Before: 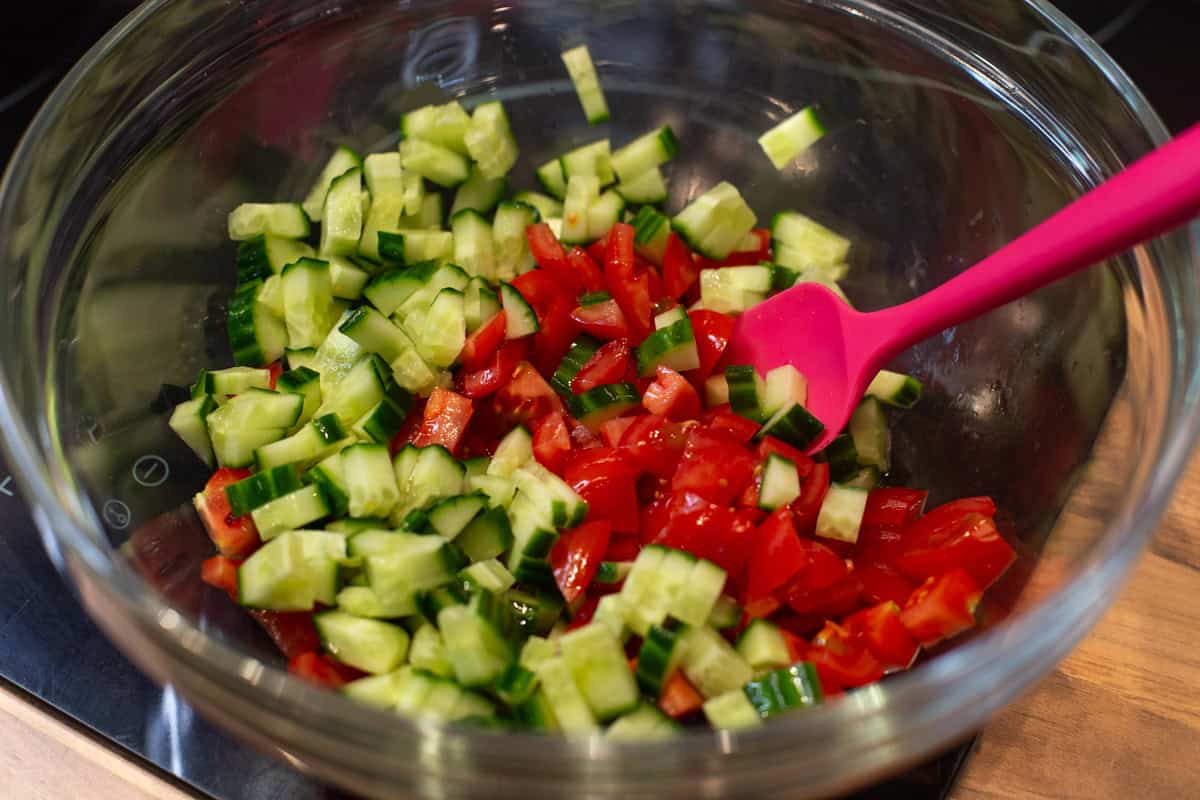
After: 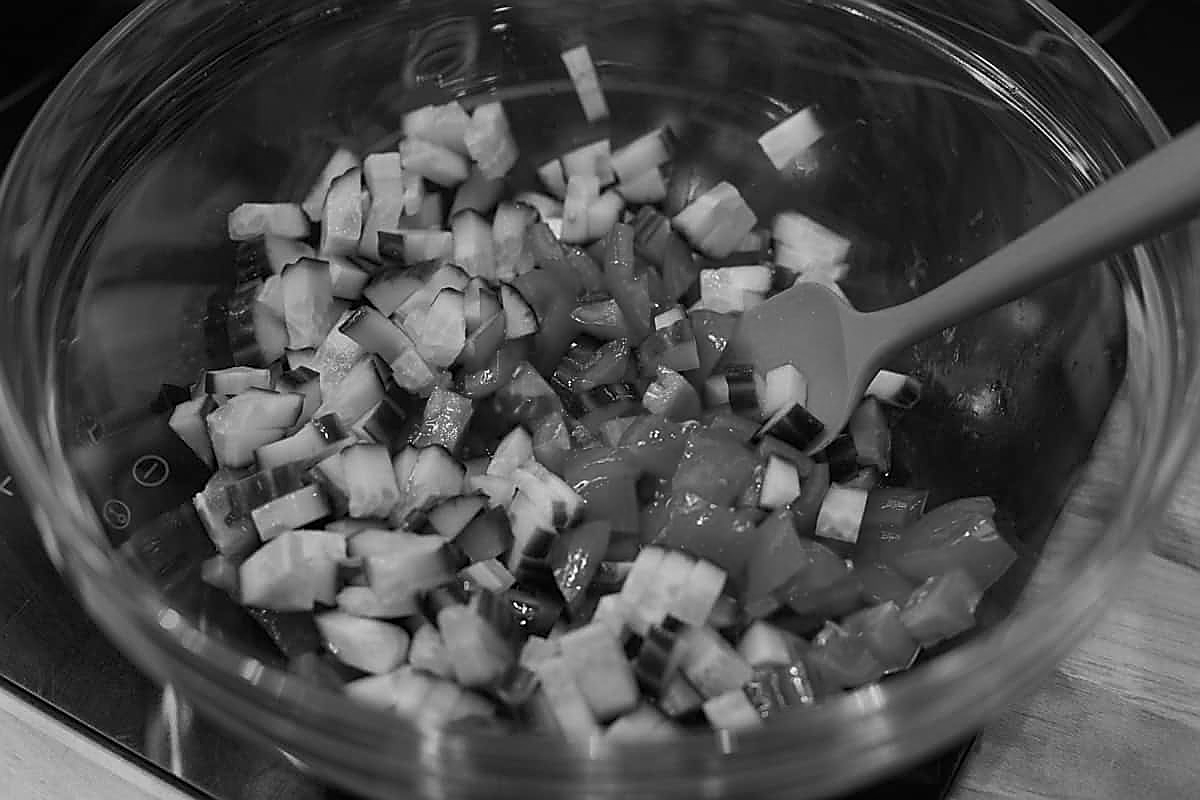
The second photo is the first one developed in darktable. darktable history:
sharpen: radius 1.4, amount 1.25, threshold 0.7
monochrome: a 79.32, b 81.83, size 1.1
